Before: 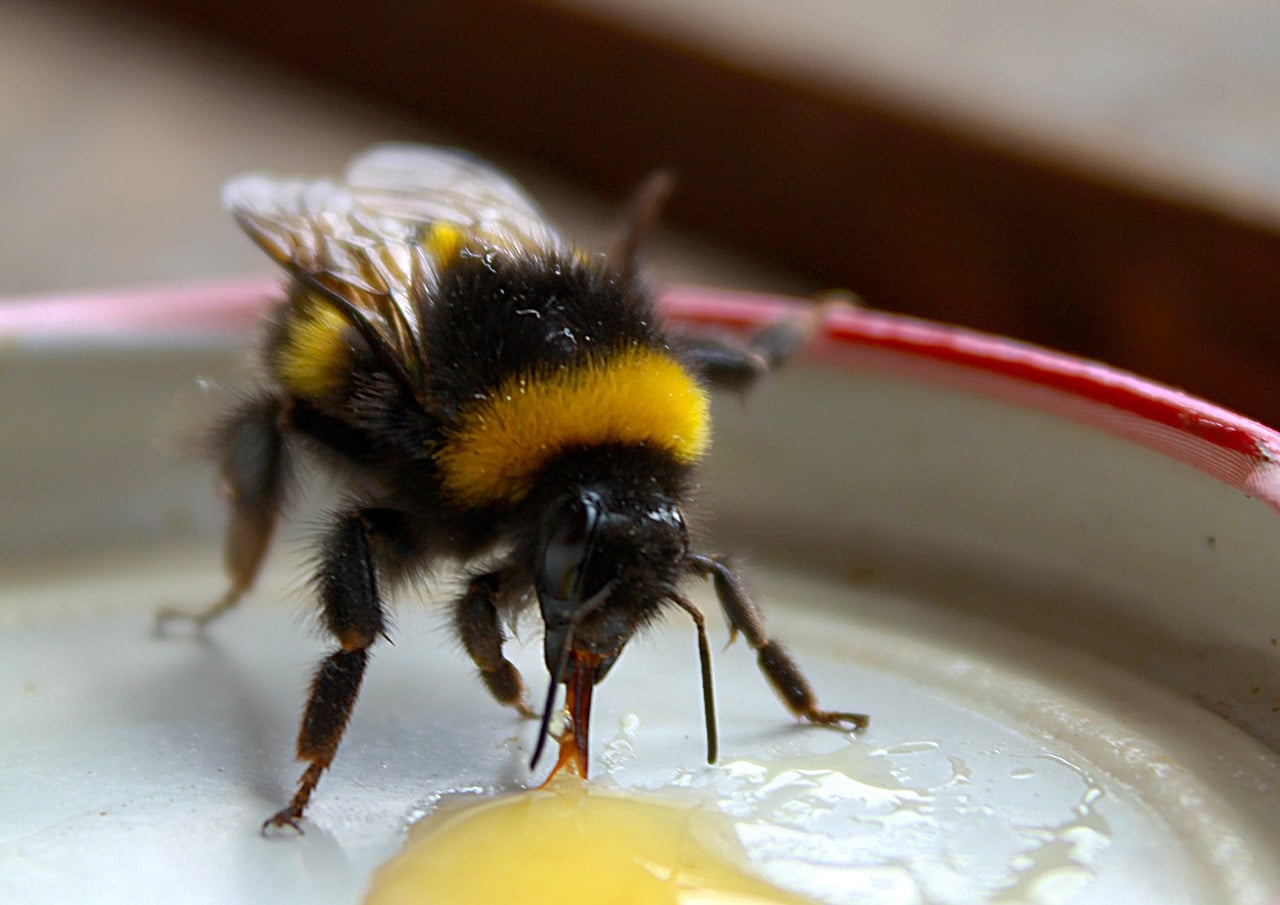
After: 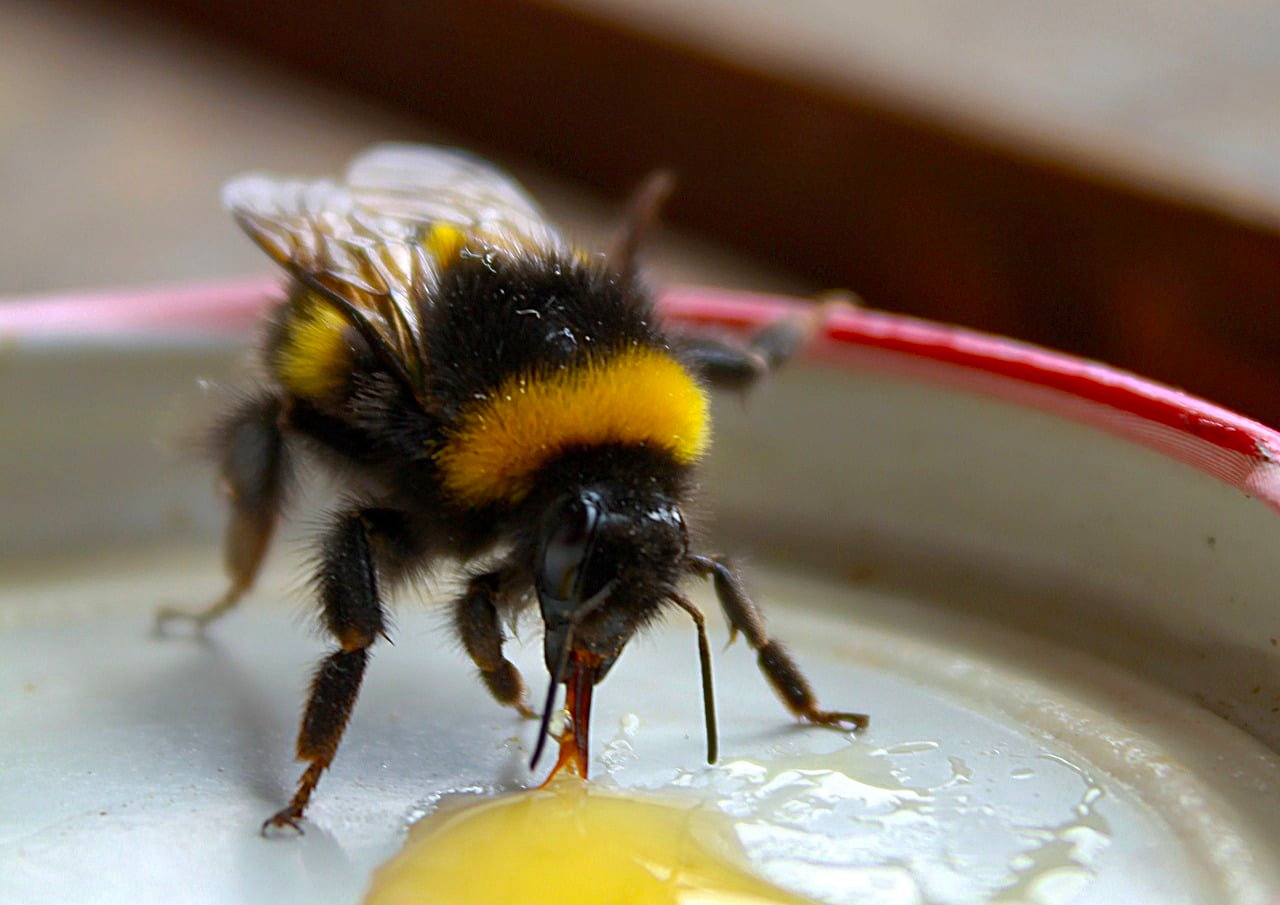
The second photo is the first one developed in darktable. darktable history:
contrast brightness saturation: saturation 0.18
shadows and highlights: shadows 32, highlights -32, soften with gaussian
